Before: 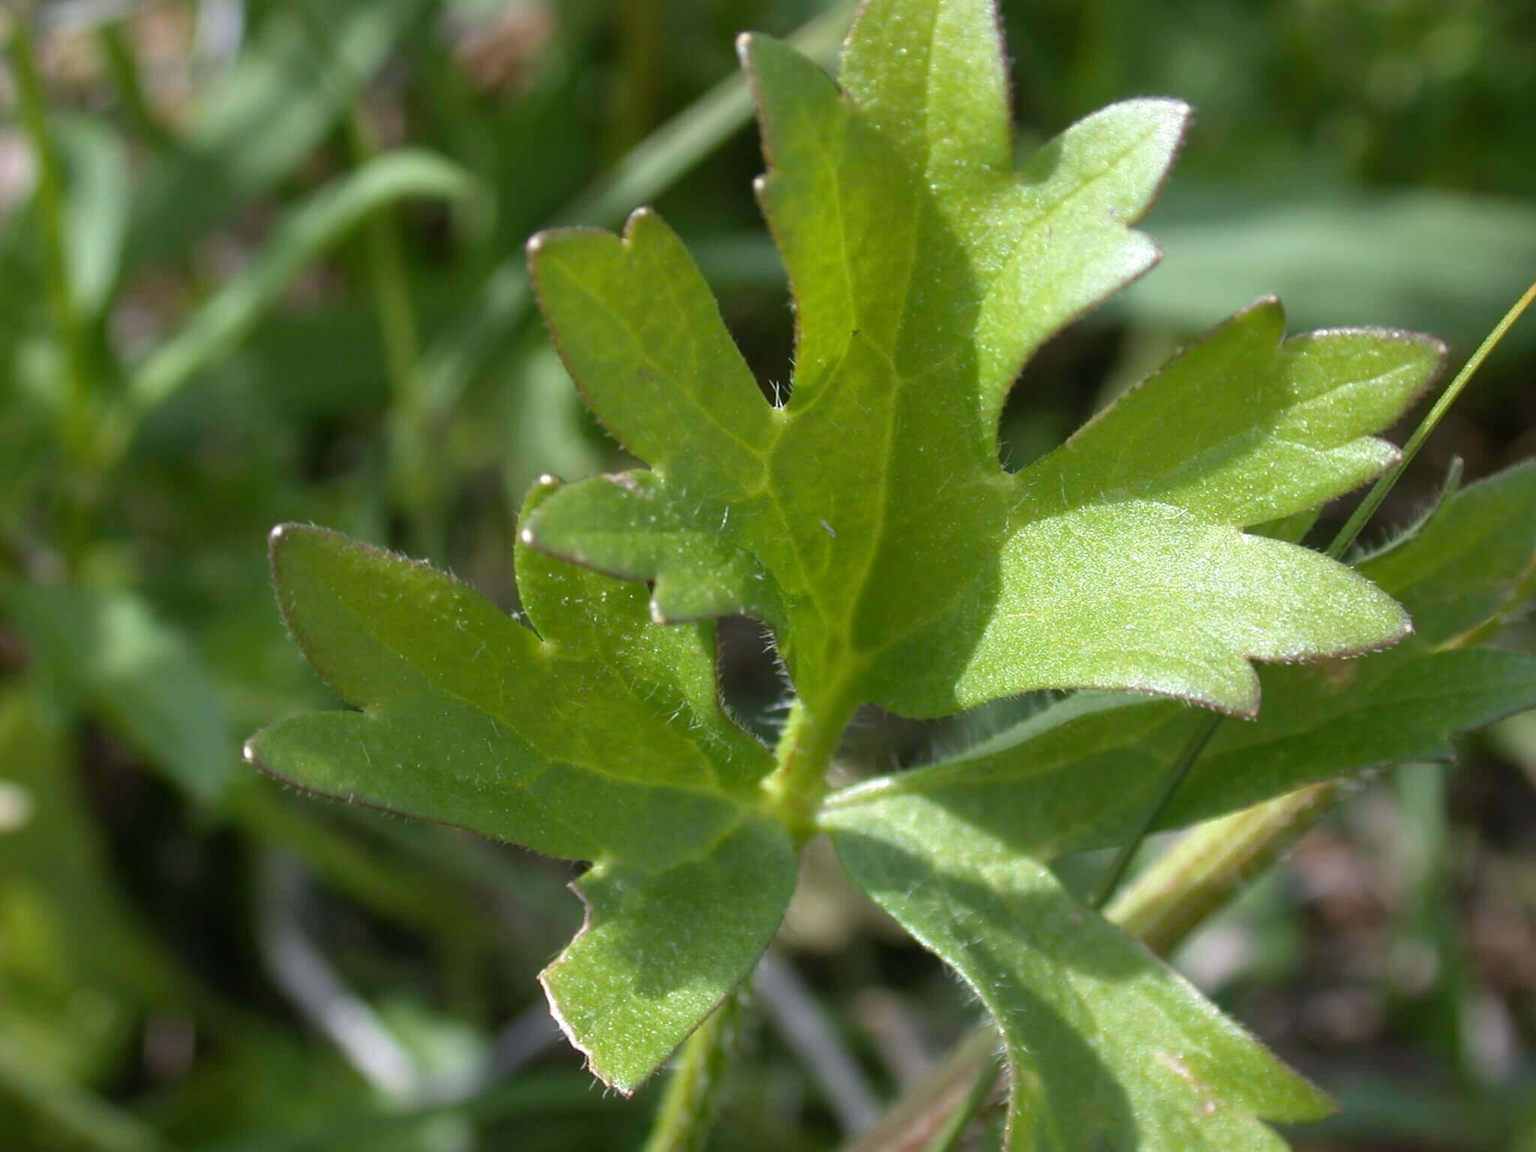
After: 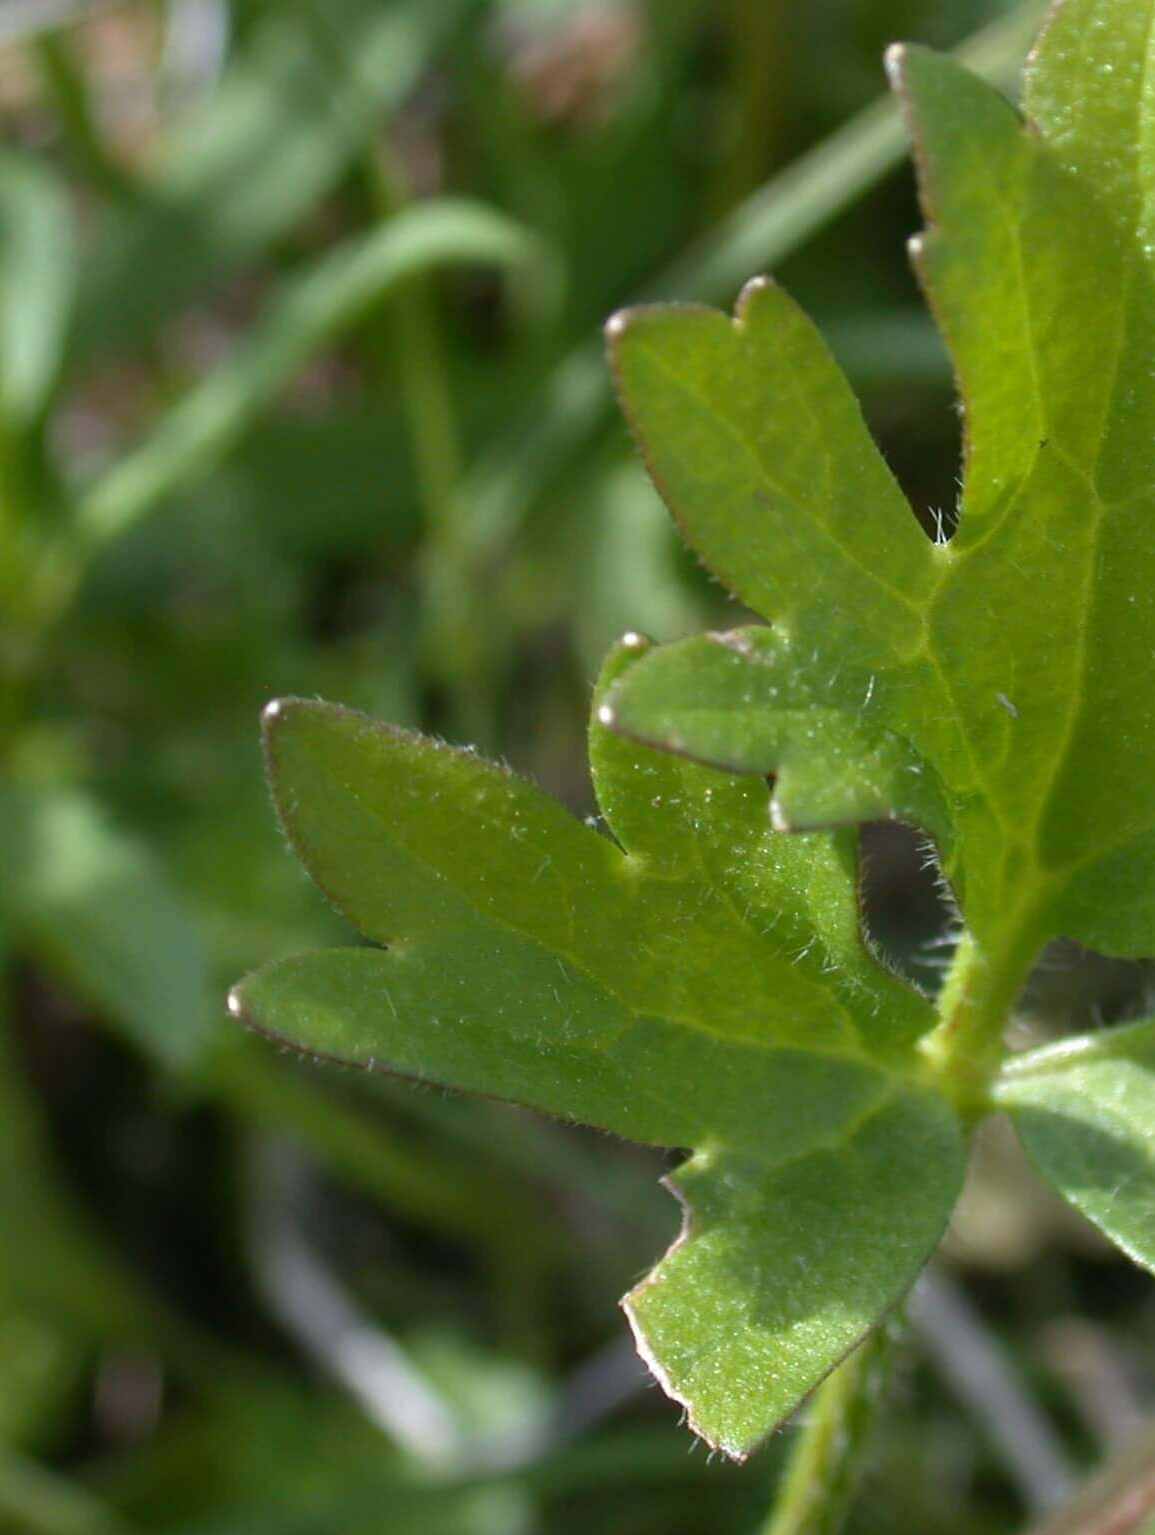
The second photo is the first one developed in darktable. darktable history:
crop: left 4.763%, right 38.798%
